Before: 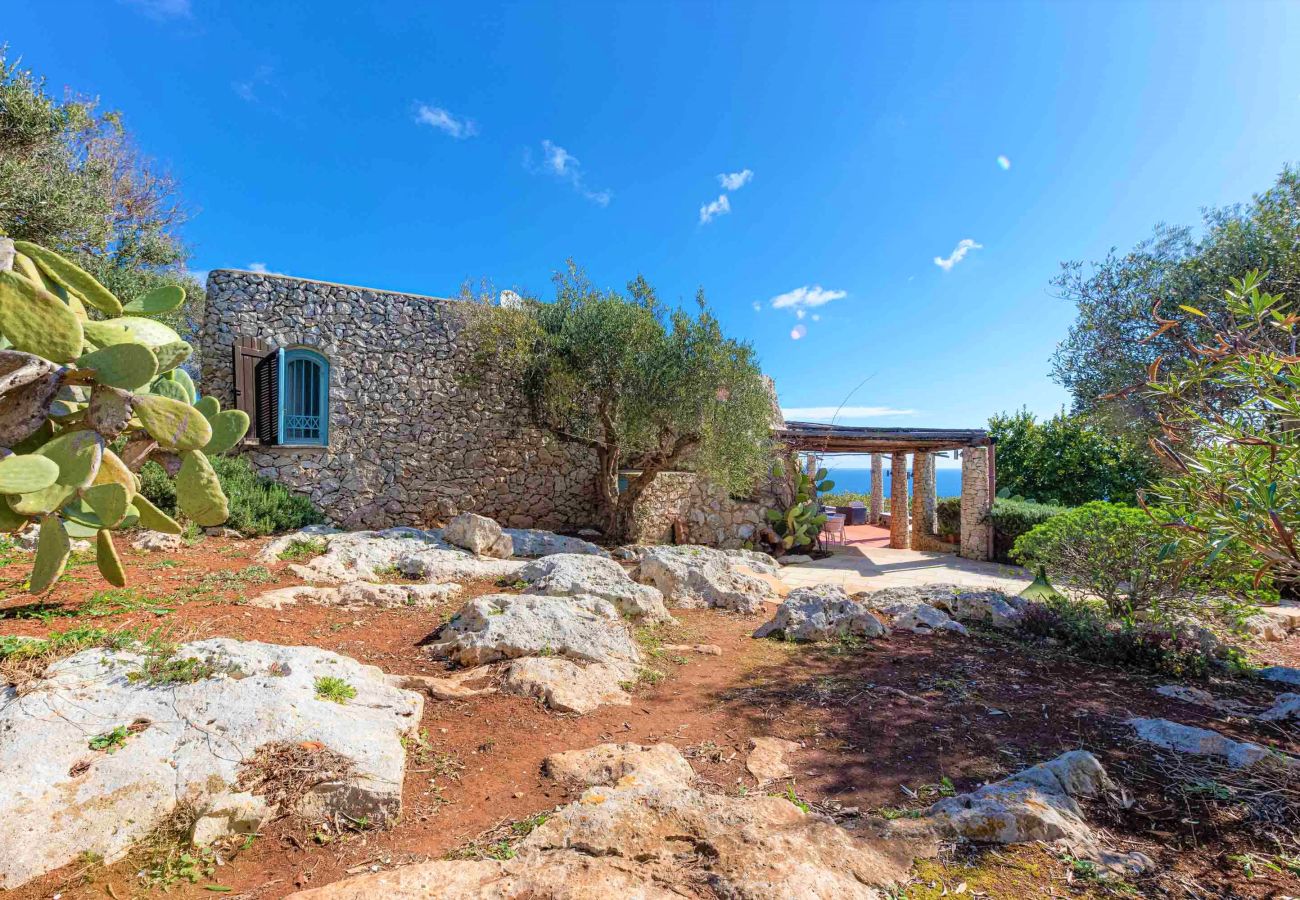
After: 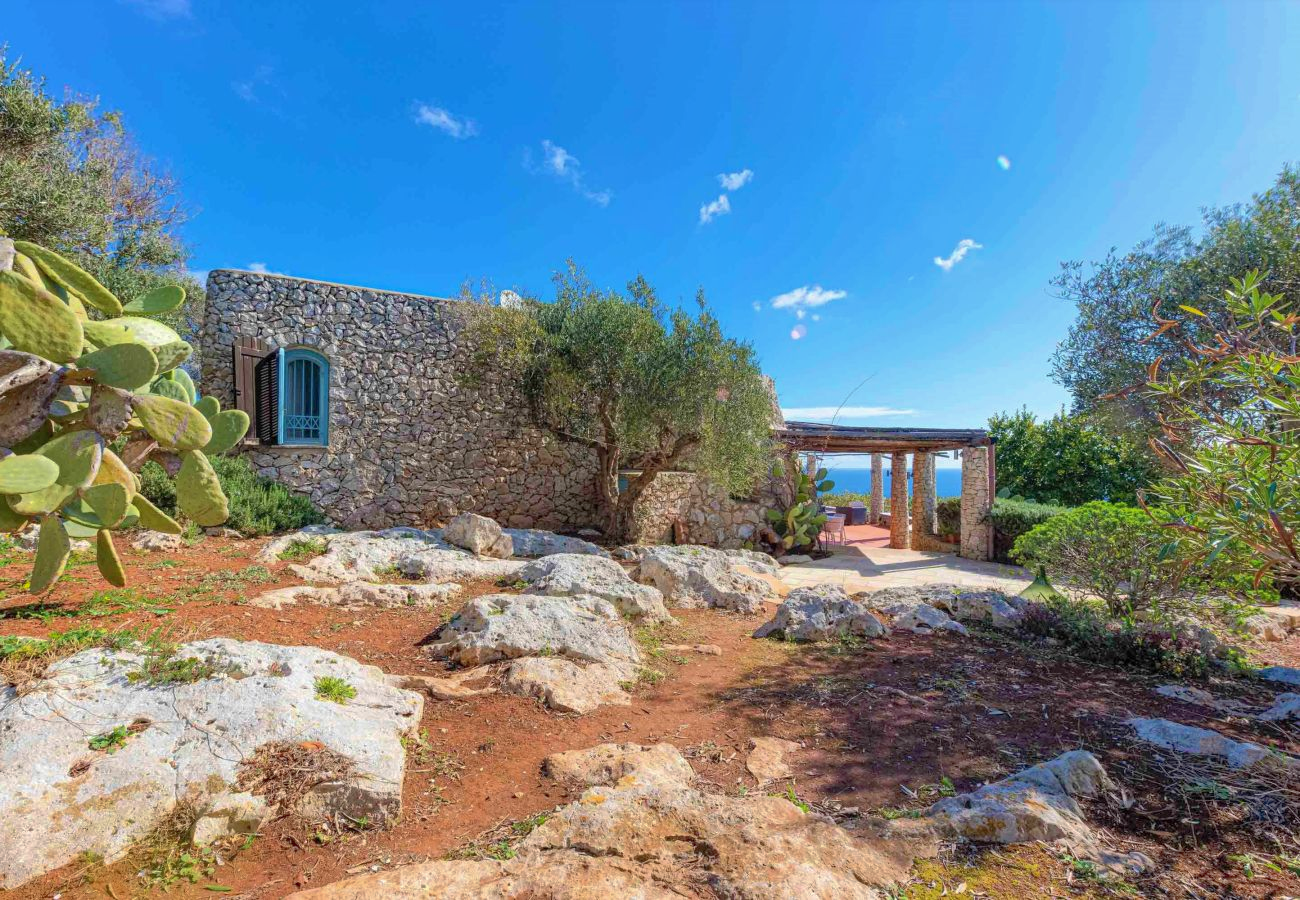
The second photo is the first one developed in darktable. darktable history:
shadows and highlights: highlights color adjustment 89.57%
